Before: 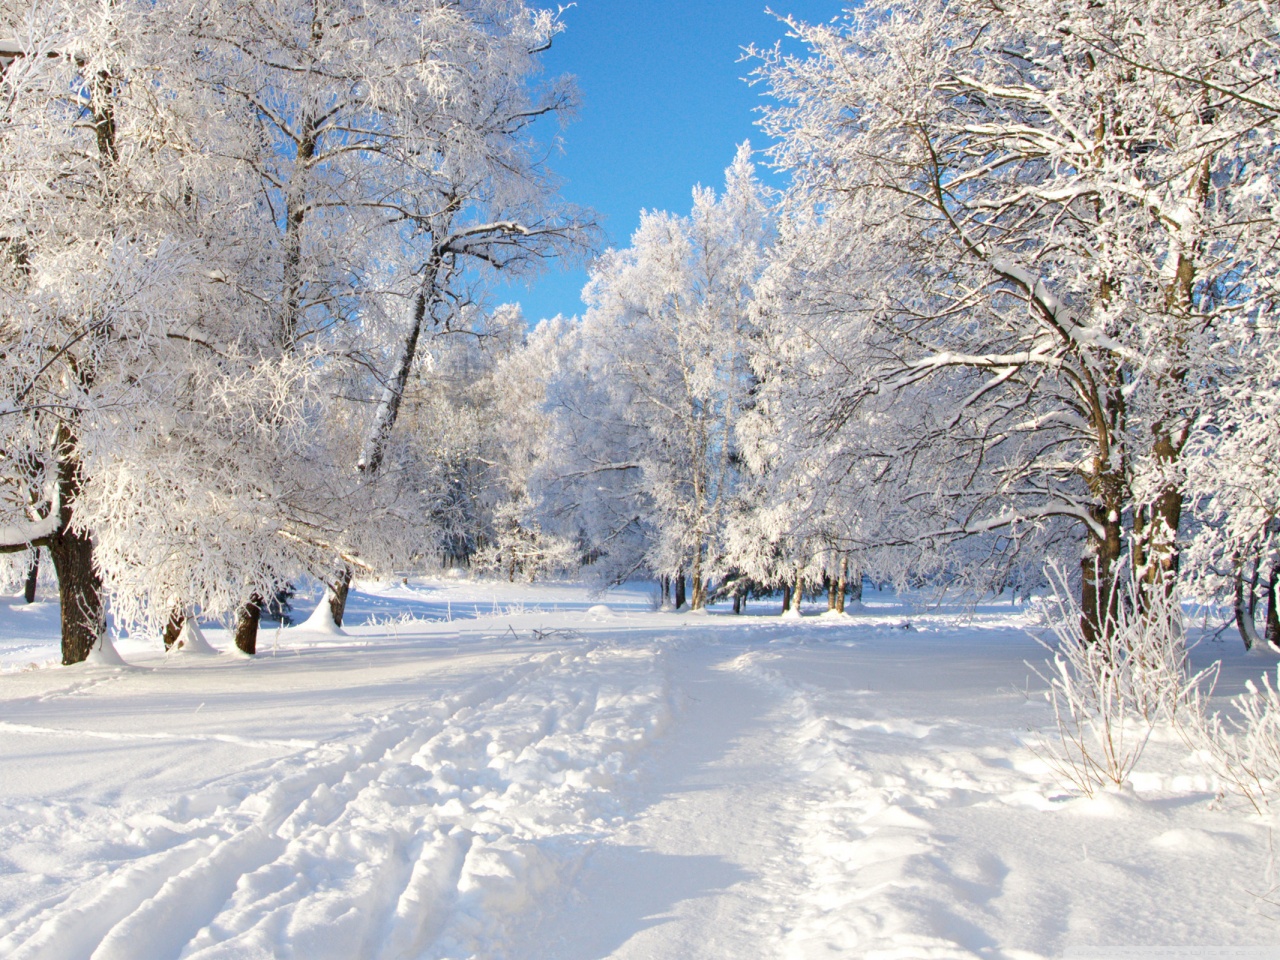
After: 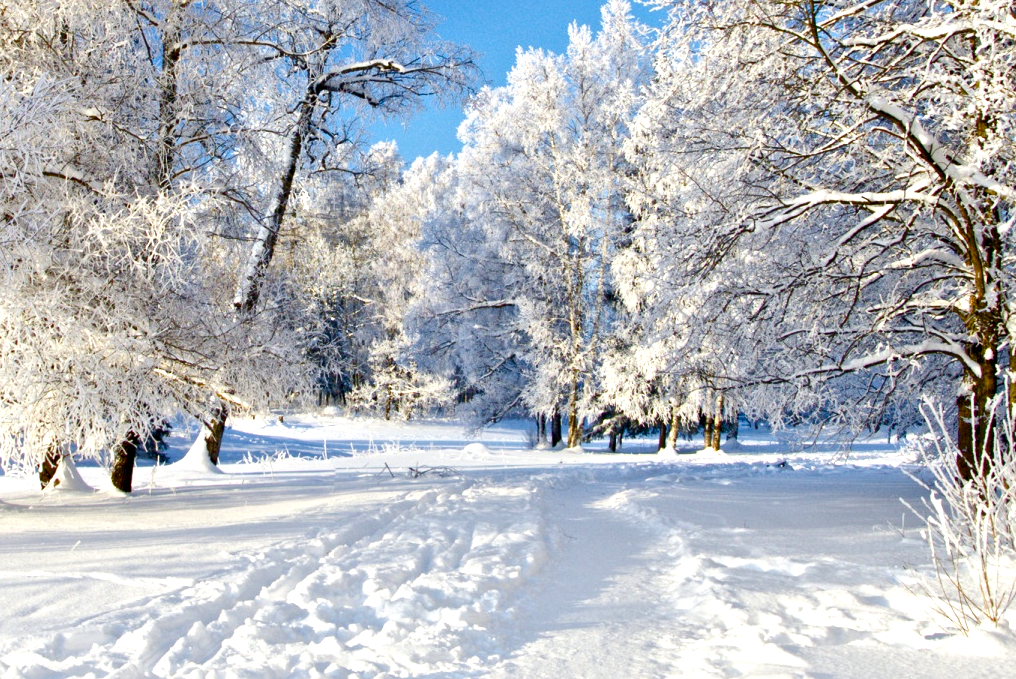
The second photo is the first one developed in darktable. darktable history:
crop: left 9.712%, top 16.928%, right 10.845%, bottom 12.332%
local contrast: mode bilateral grid, contrast 20, coarseness 20, detail 150%, midtone range 0.2
tone curve: curves: ch0 [(0, 0) (0.227, 0.17) (0.766, 0.774) (1, 1)]; ch1 [(0, 0) (0.114, 0.127) (0.437, 0.452) (0.498, 0.495) (0.579, 0.576) (1, 1)]; ch2 [(0, 0) (0.233, 0.259) (0.493, 0.492) (0.568, 0.579) (1, 1)], color space Lab, independent channels, preserve colors none
color balance rgb: shadows lift › luminance -9.41%, highlights gain › luminance 17.6%, global offset › luminance -1.45%, perceptual saturation grading › highlights -17.77%, perceptual saturation grading › mid-tones 33.1%, perceptual saturation grading › shadows 50.52%, global vibrance 24.22%
